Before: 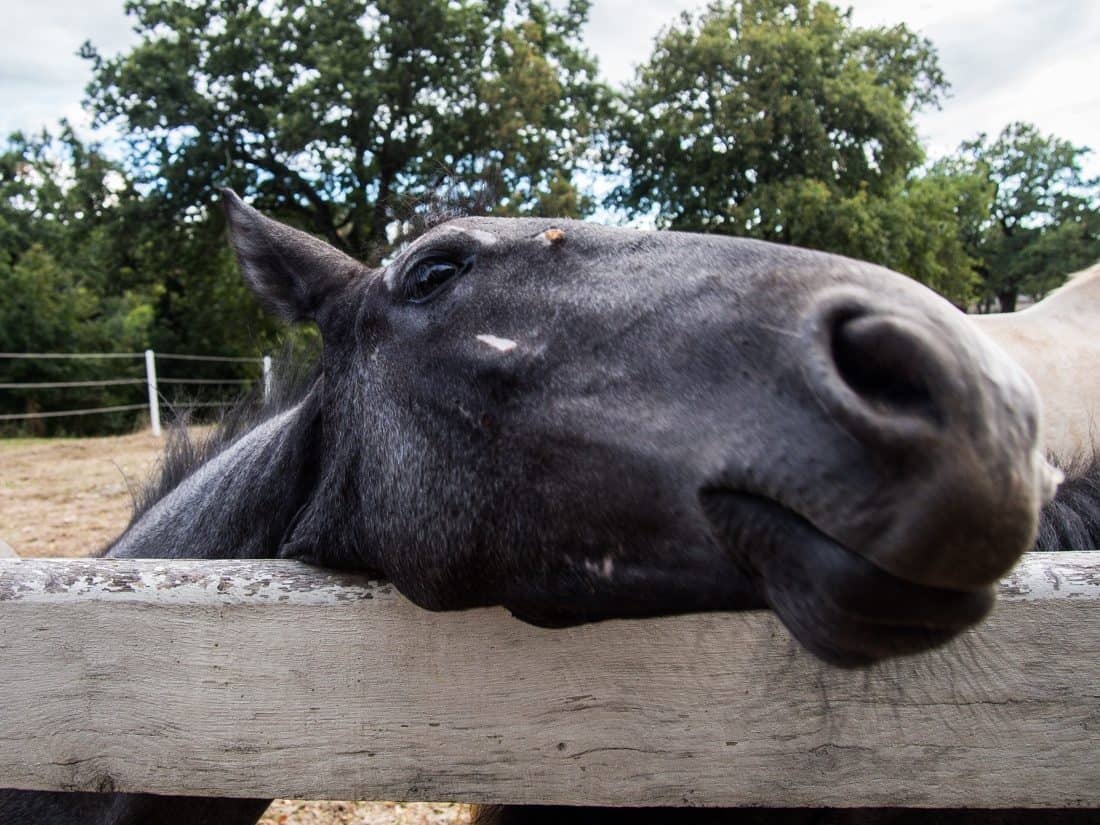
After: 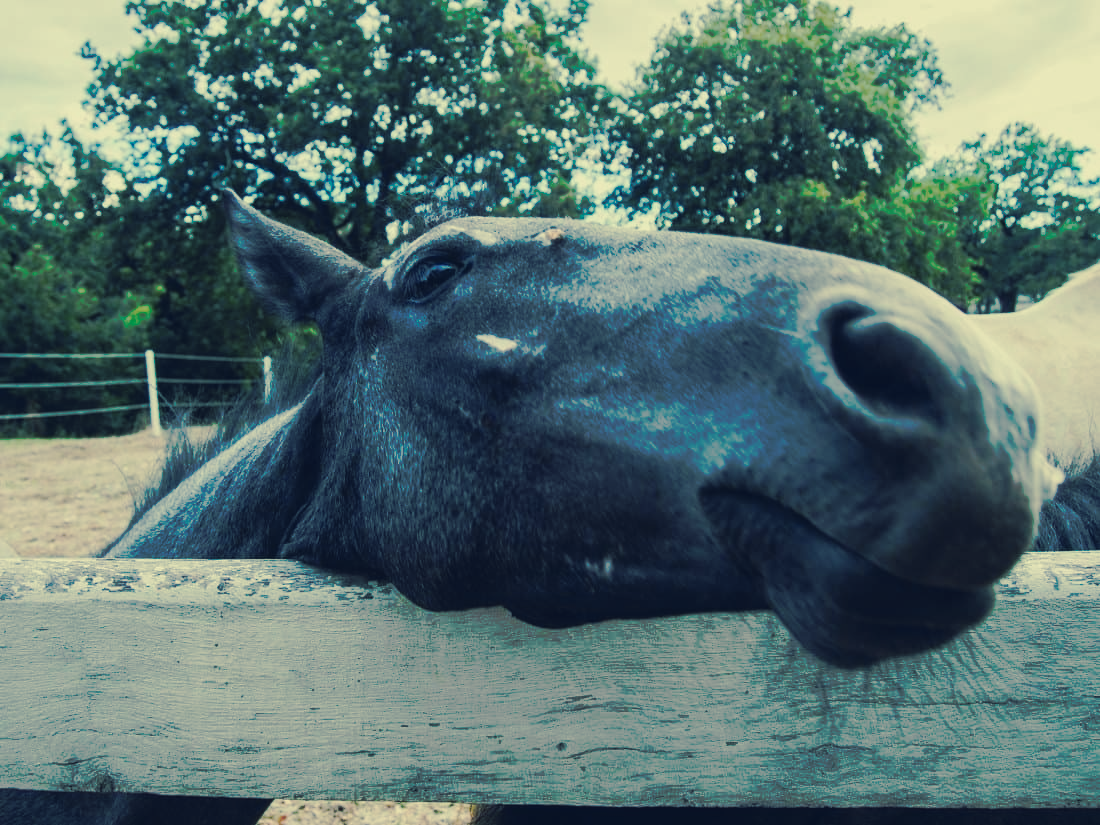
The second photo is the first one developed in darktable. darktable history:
tone curve: curves: ch0 [(0, 0) (0.003, 0.002) (0.011, 0.01) (0.025, 0.022) (0.044, 0.039) (0.069, 0.061) (0.1, 0.088) (0.136, 0.12) (0.177, 0.157) (0.224, 0.199) (0.277, 0.245) (0.335, 0.297) (0.399, 0.353) (0.468, 0.414) (0.543, 0.563) (0.623, 0.64) (0.709, 0.722) (0.801, 0.809) (0.898, 0.902) (1, 1)], preserve colors none
color look up table: target L [90.56, 88.91, 86.66, 78.57, 80.76, 79.38, 74.42, 70.8, 69.19, 59.59, 54.8, 52.16, 44.59, 15.53, 200, 85.33, 83.56, 76.02, 67.38, 61.49, 62.55, 59.82, 50.15, 41.02, 42.34, 17.25, 12.32, 75.58, 69.91, 68.55, 67.92, 61.81, 58.04, 51.35, 54.74, 43.58, 47.26, 39.12, 39.73, 29.3, 27.44, 21.74, 16.71, 13.31, 8.047, 79.45, 73.93, 60.1, 33.51], target a [-9.159, -14.89, -24.57, -60.16, -72.82, -55.94, -64.43, -33.86, -13.37, -43.55, -42.77, -25.2, -30.34, -9.871, 0, 2.043, -8.295, 16.05, 37.8, 35.76, 1.101, 12.18, 73.5, 44.48, -7.95, 2.588, 26.93, 16.51, 13.99, -17.92, 38.92, 57.23, 30.12, 78.65, -8.208, 68.9, -11.78, 65.77, -12.48, 47.61, 47.8, 44.49, 41.62, 22.93, 9.146, -54.74, -11.77, -35.28, -4.775], target b [39.32, 24.22, 52.4, 25.19, 71.53, 17.09, 50.11, 8.619, 38.79, 9.456, 47.33, 14.07, -2.771, -6.724, 0, 21.77, 78.13, 23.95, 12.3, 55.25, 14.81, 54.77, 16.68, 11.79, 36.63, 4.545, -11.74, 10.33, -1.439, -5.302, 0.729, -14.99, -20.37, -14.97, -14.7, -43.93, -38.64, -45.32, -10.35, -24.95, -48.95, -78.82, -68.26, -42.39, -18.95, 8.815, 7.147, -11.04, -35.36], num patches 49
